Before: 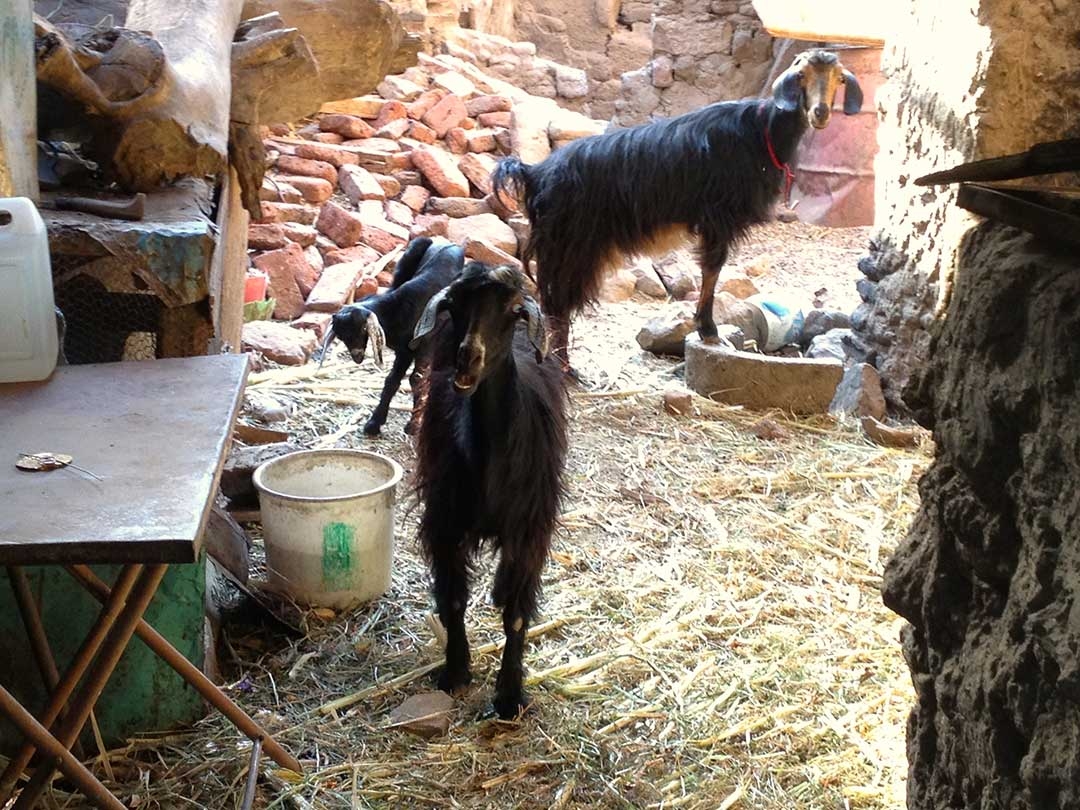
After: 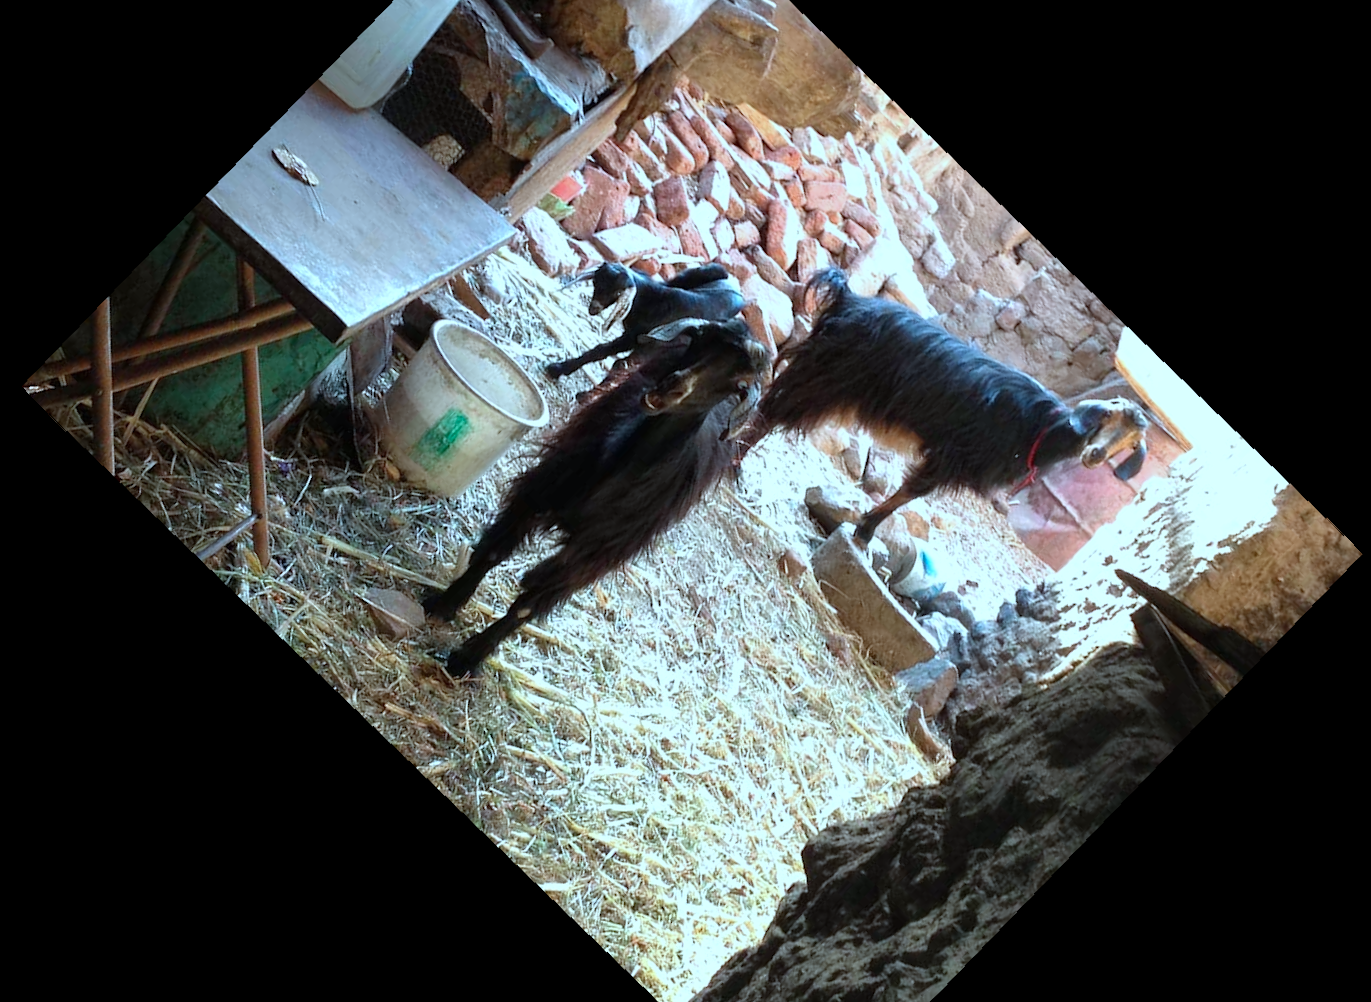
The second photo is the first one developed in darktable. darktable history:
white balance: emerald 1
rotate and perspective: rotation -2.29°, automatic cropping off
color correction: highlights a* -10.69, highlights b* -19.19
crop and rotate: angle -46.26°, top 16.234%, right 0.912%, bottom 11.704%
